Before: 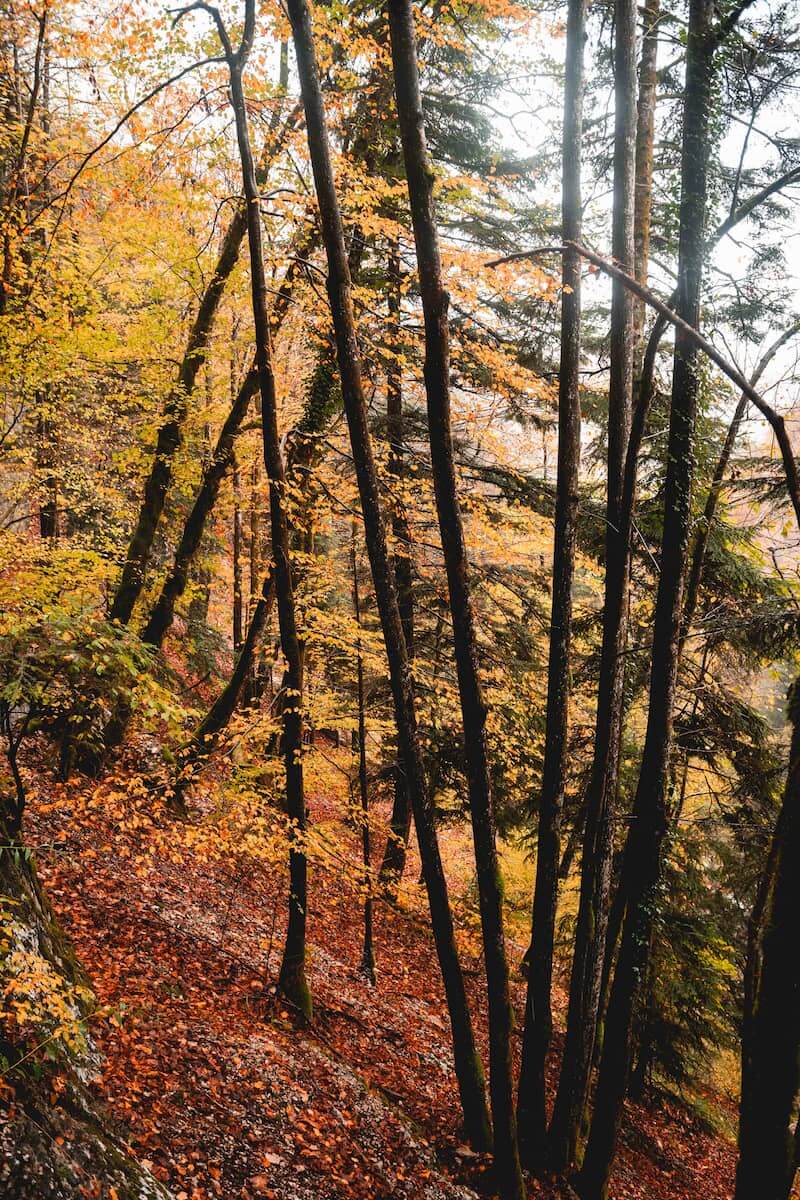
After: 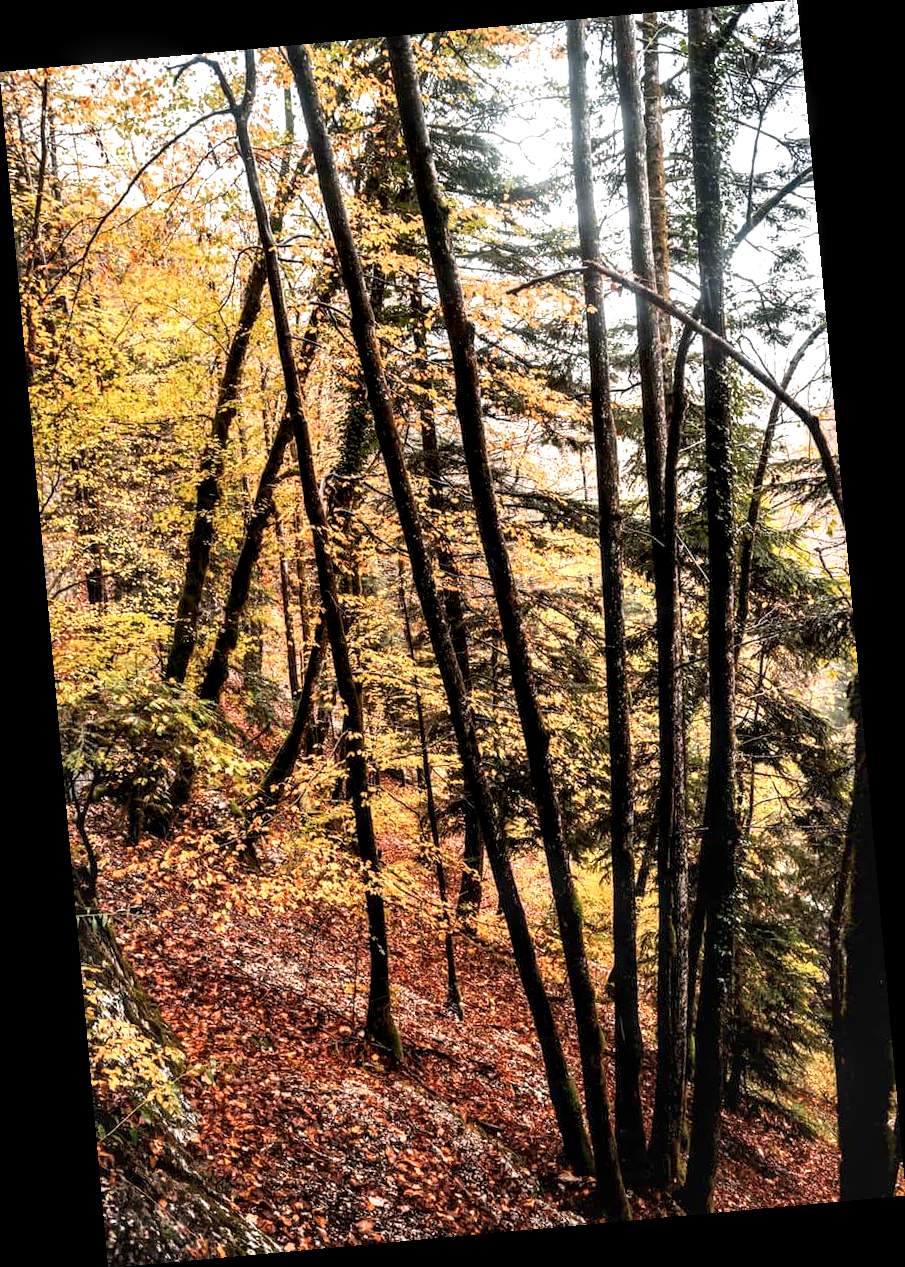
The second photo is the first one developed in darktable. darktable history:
rotate and perspective: rotation -5.2°, automatic cropping off
local contrast: highlights 80%, shadows 57%, detail 175%, midtone range 0.602
